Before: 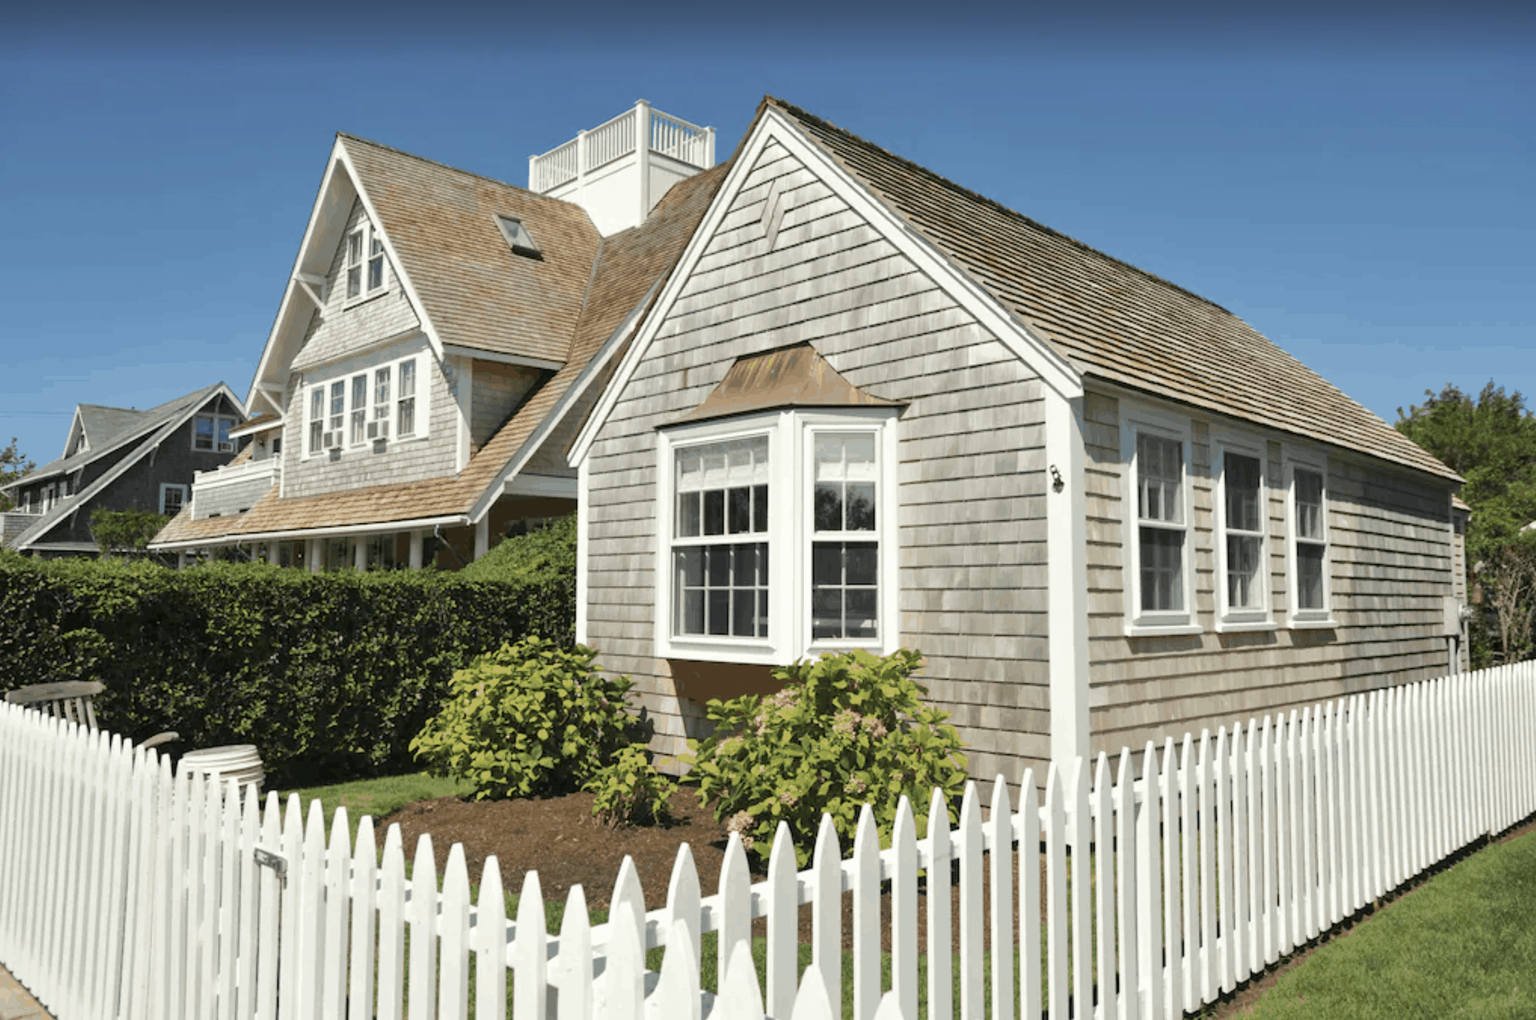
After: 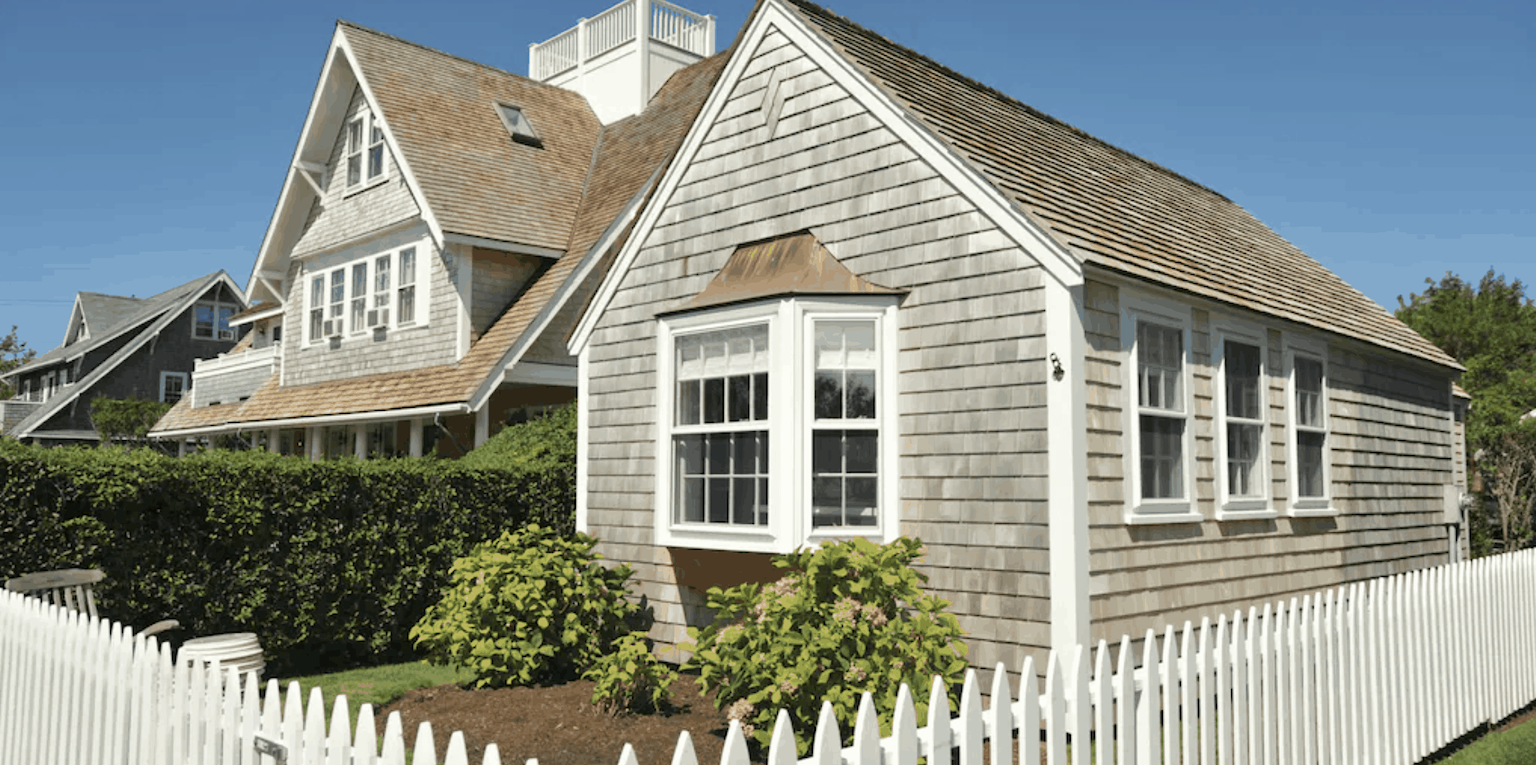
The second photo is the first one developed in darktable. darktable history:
crop: top 11.017%, bottom 13.902%
